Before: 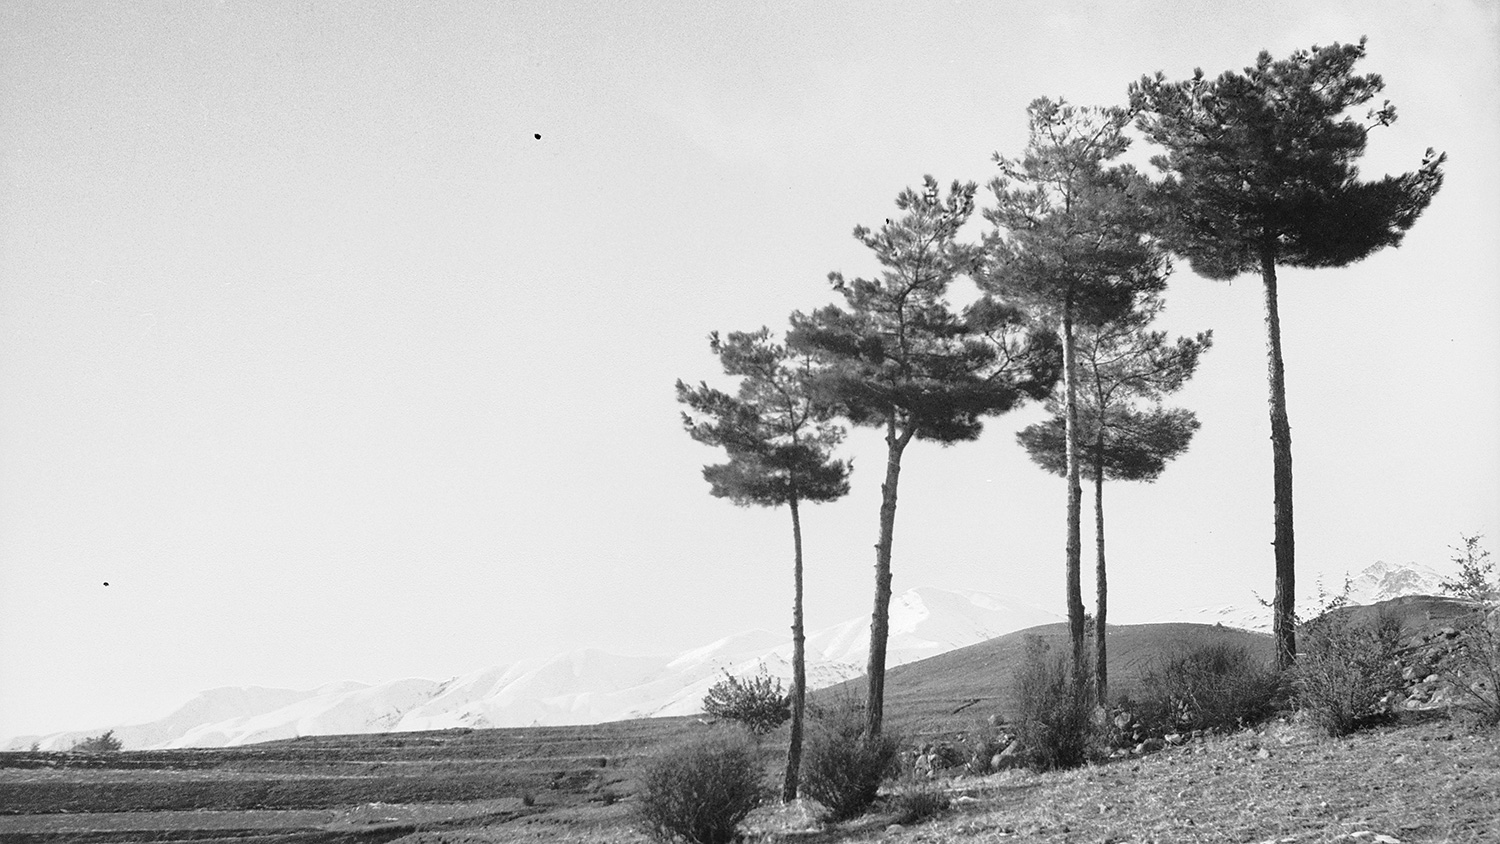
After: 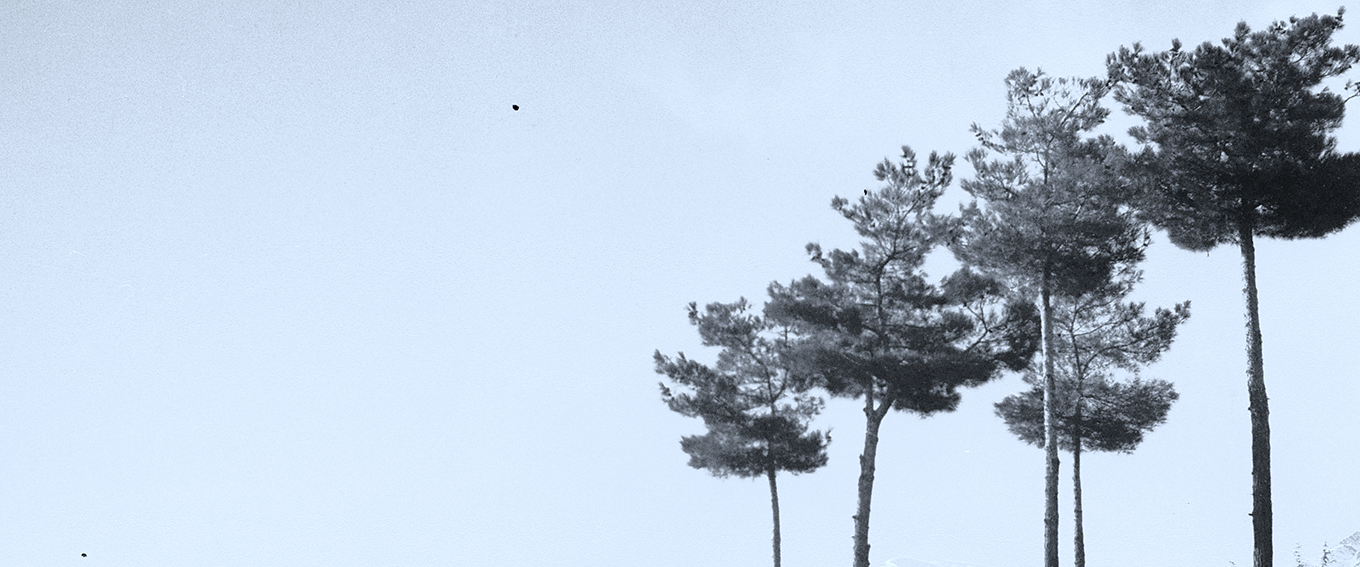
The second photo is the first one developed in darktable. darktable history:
color calibration: x 0.37, y 0.382, temperature 4313.32 K
crop: left 1.509%, top 3.452%, right 7.696%, bottom 28.452%
exposure: black level correction 0, compensate exposure bias true, compensate highlight preservation false
